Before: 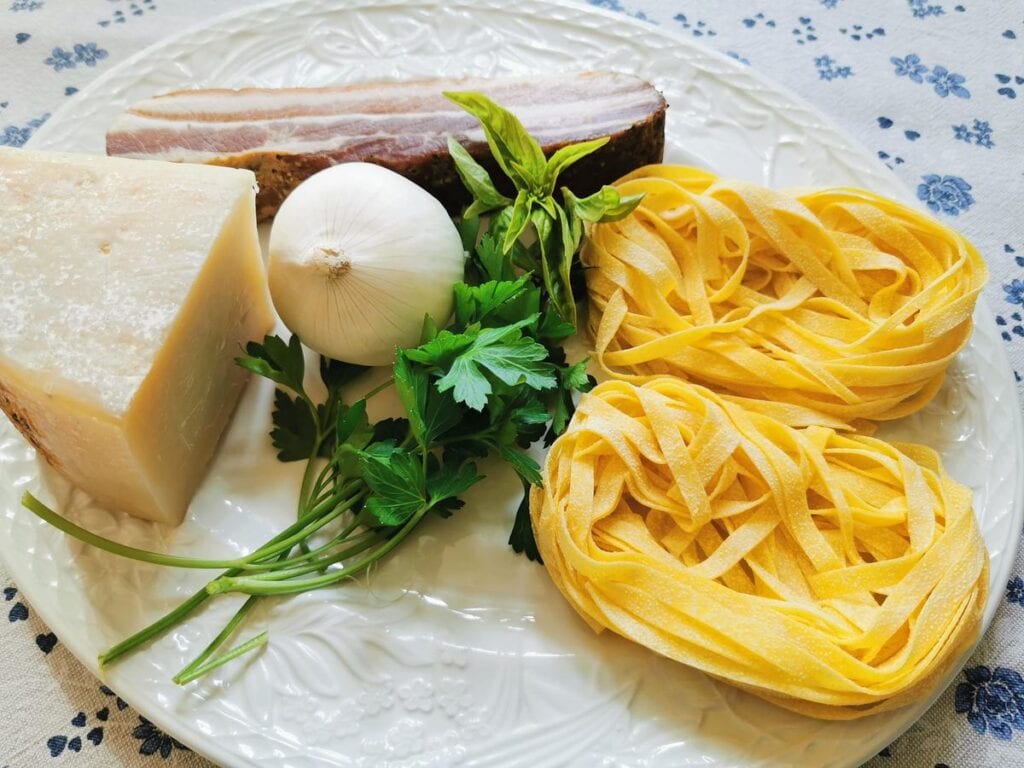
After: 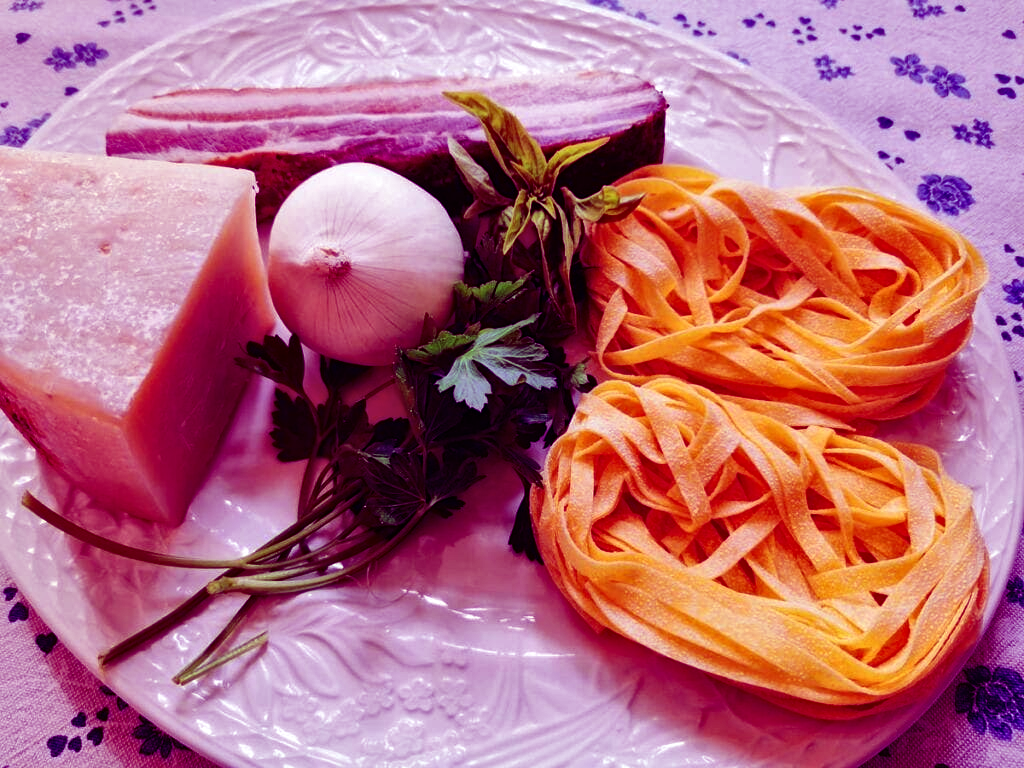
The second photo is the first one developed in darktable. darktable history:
local contrast: mode bilateral grid, contrast 30, coarseness 25, midtone range 0.2
color balance: mode lift, gamma, gain (sRGB), lift [1, 1, 0.101, 1]
